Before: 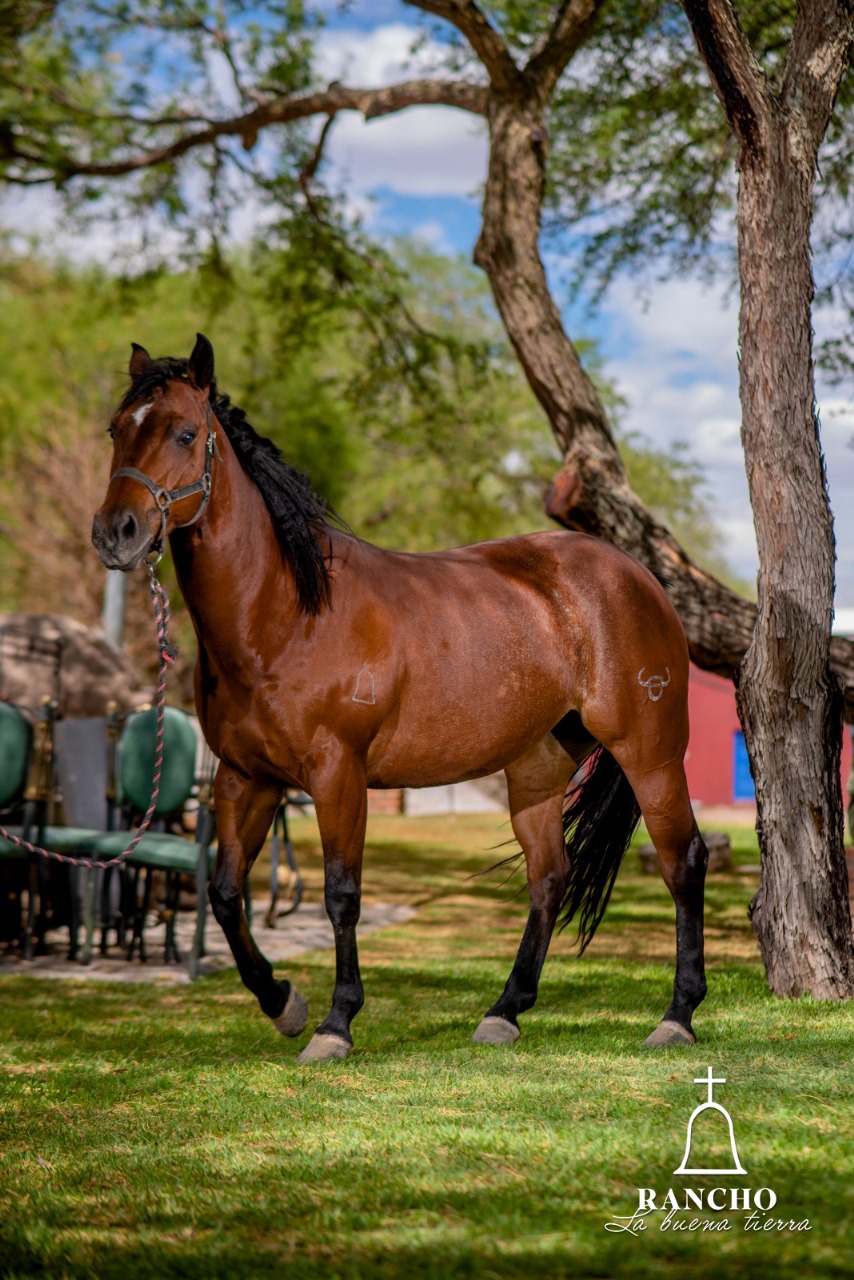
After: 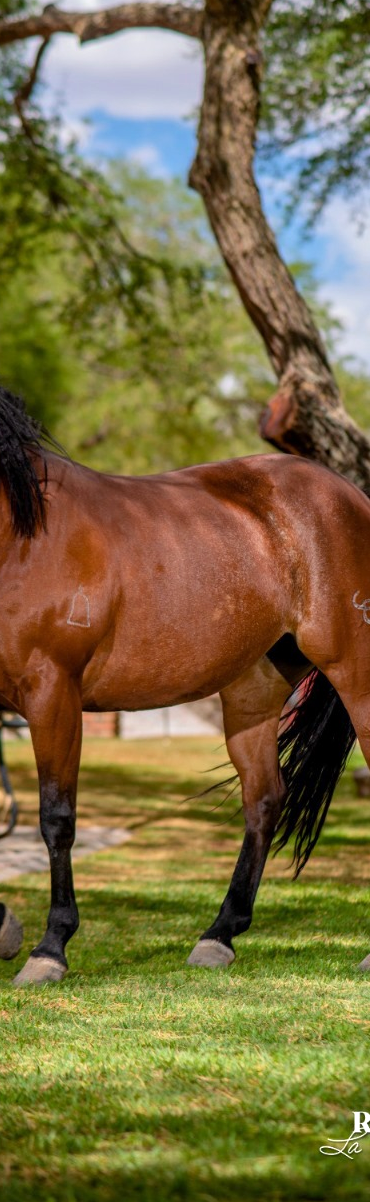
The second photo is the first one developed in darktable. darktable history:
color balance: on, module defaults
exposure: exposure 0.2 EV, compensate highlight preservation false
crop: left 33.452%, top 6.025%, right 23.155%
